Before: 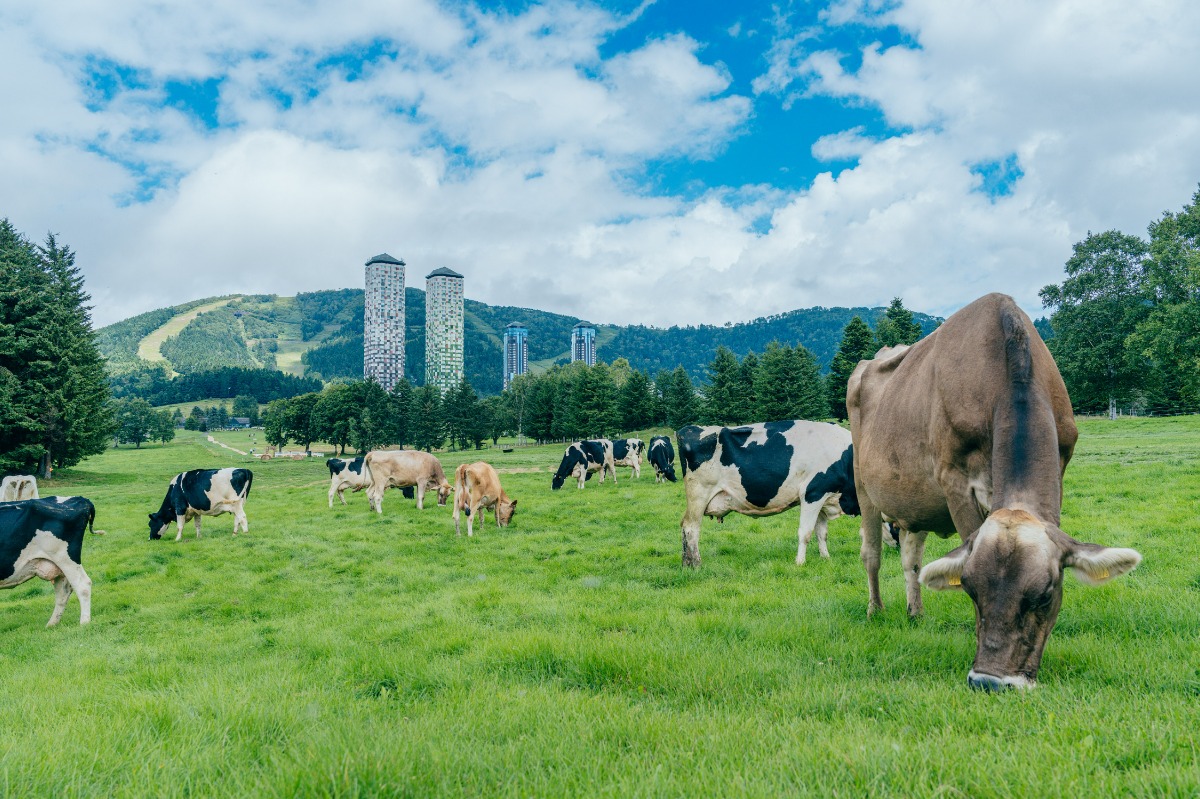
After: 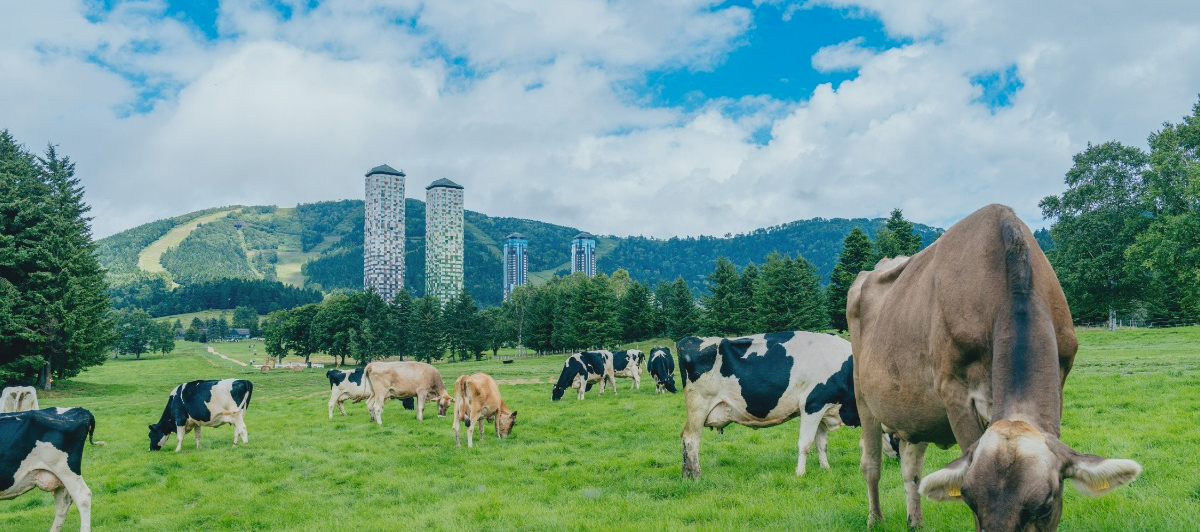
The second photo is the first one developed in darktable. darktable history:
crop: top 11.166%, bottom 22.168%
contrast brightness saturation: contrast -0.11
tone equalizer: on, module defaults
